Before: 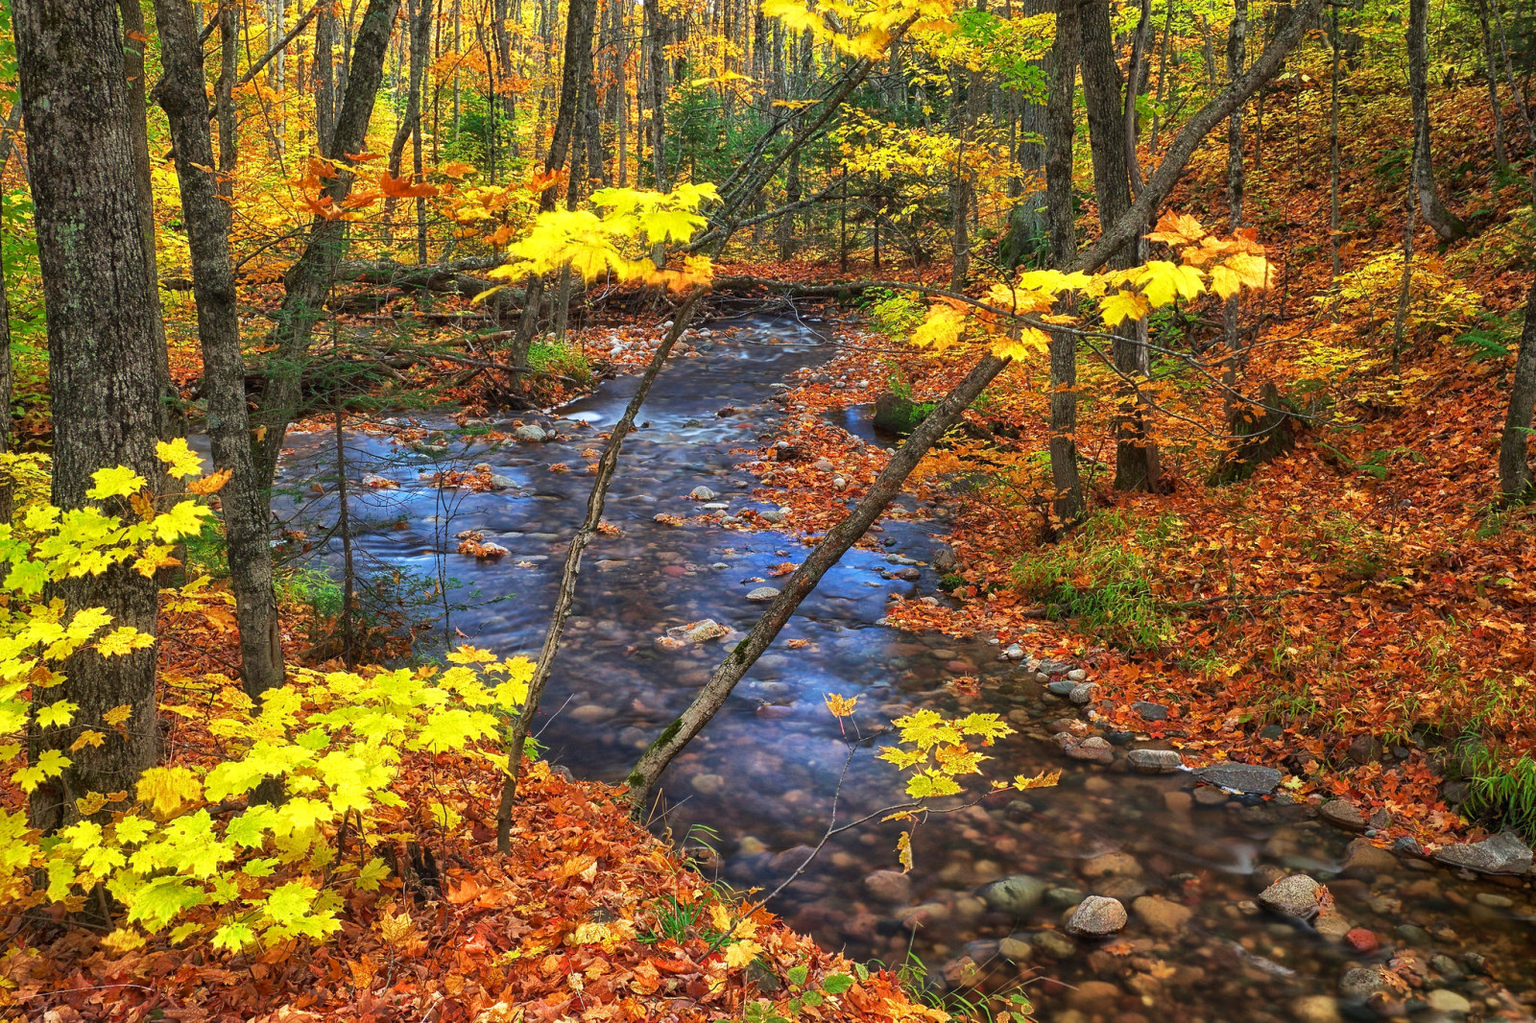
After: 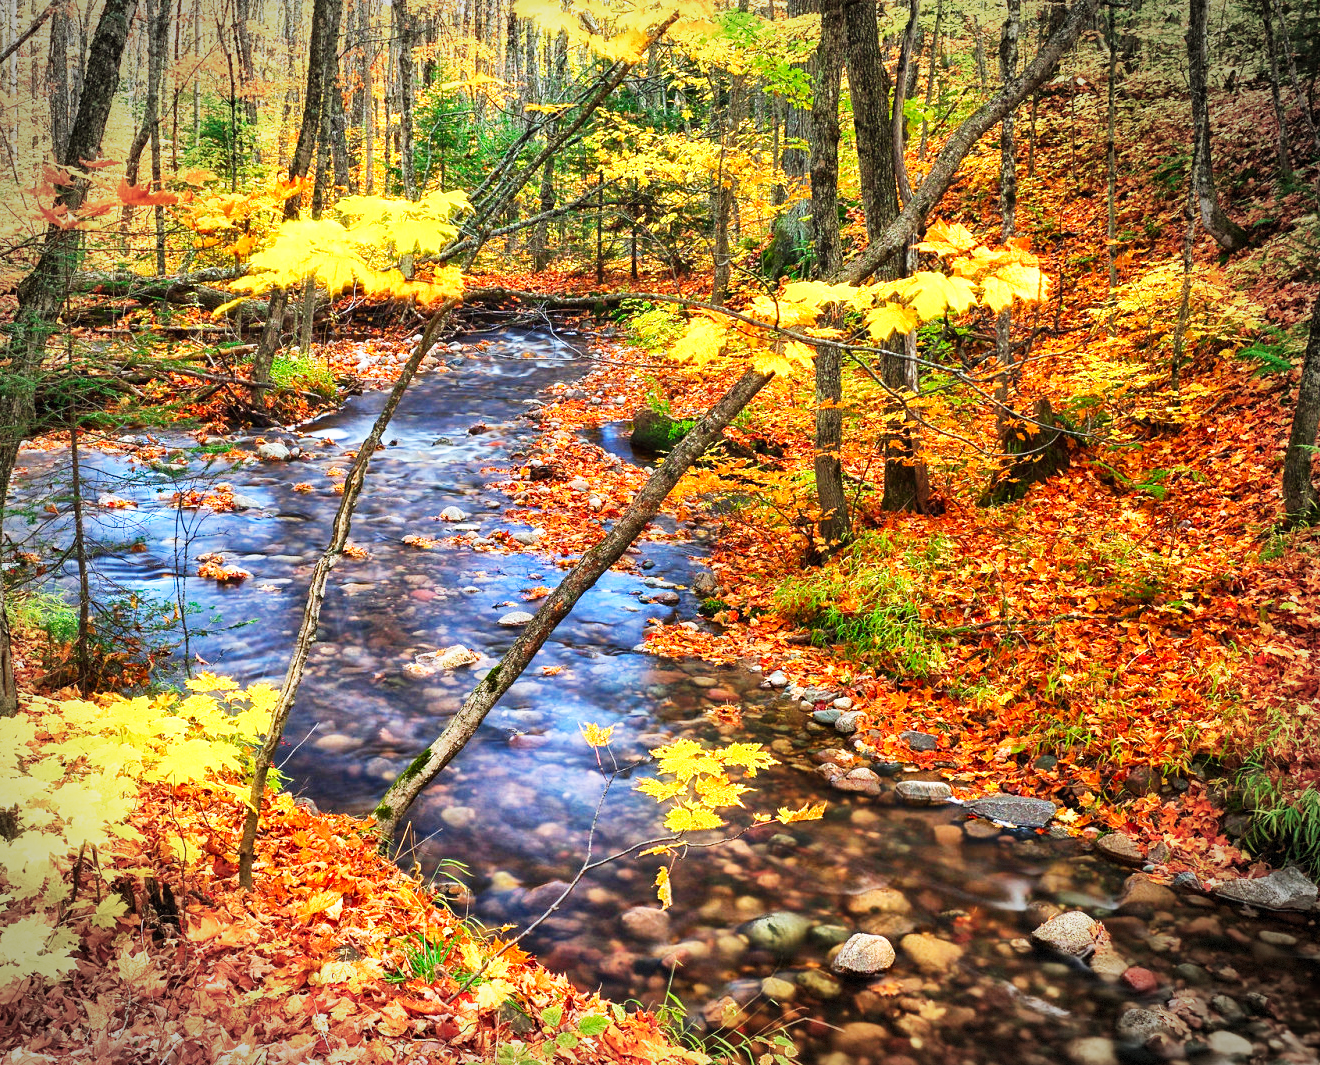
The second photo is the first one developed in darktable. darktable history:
crop: left 17.476%, bottom 0.019%
base curve: curves: ch0 [(0, 0) (0.007, 0.004) (0.027, 0.03) (0.046, 0.07) (0.207, 0.54) (0.442, 0.872) (0.673, 0.972) (1, 1)], preserve colors none
vignetting: automatic ratio true, dithering 8-bit output
